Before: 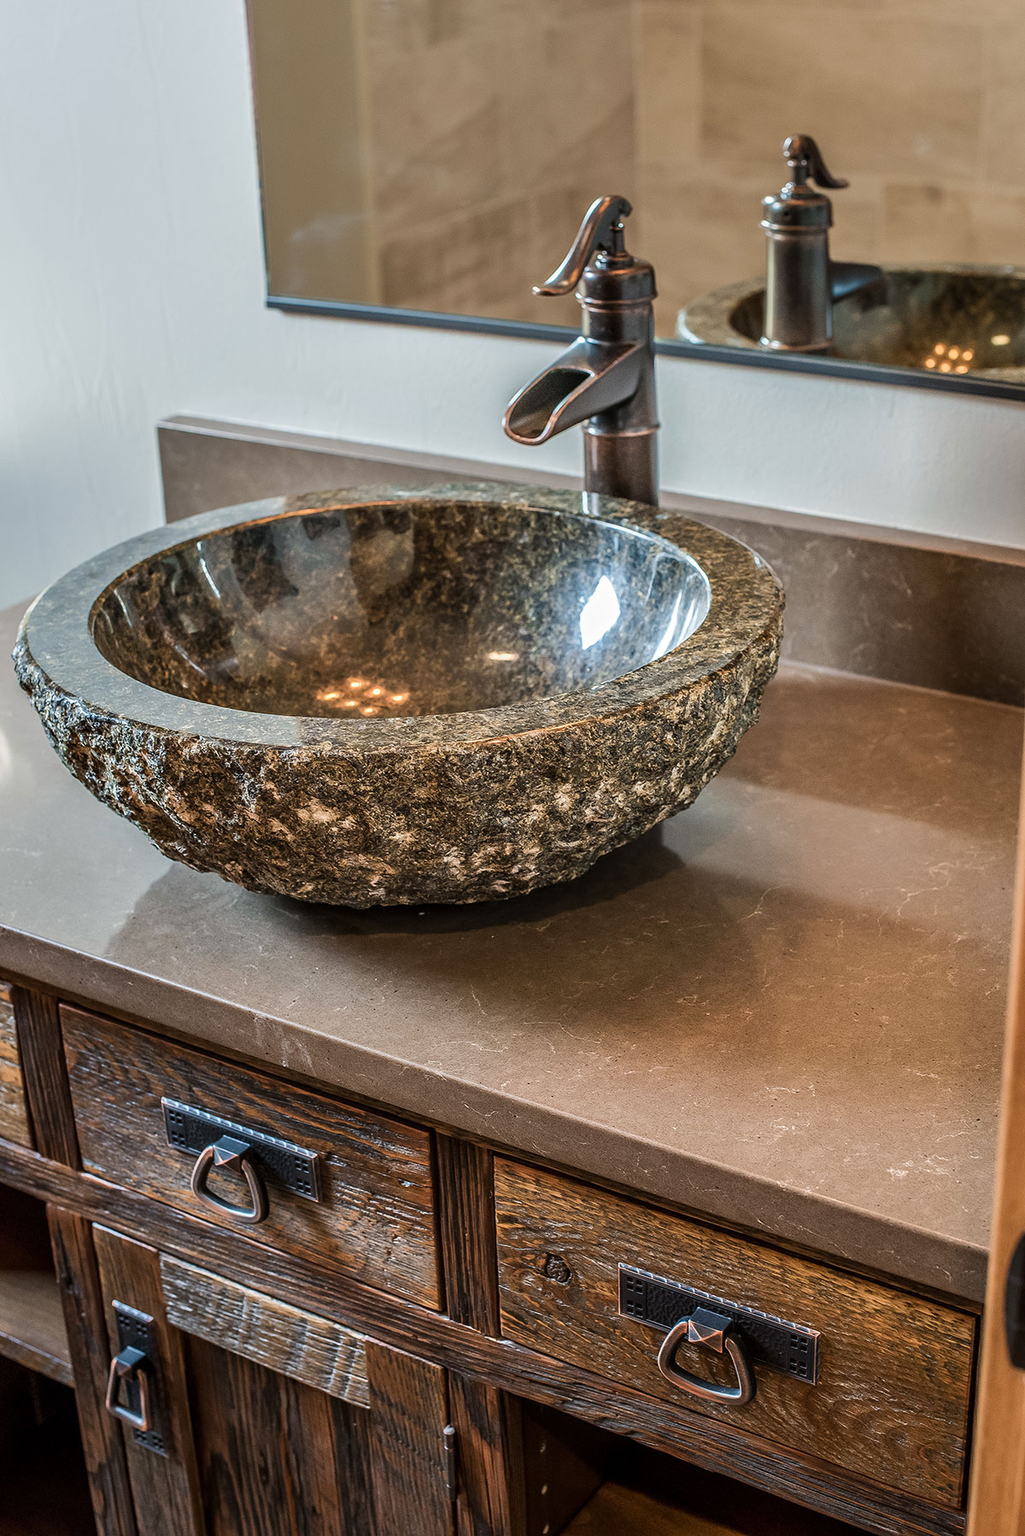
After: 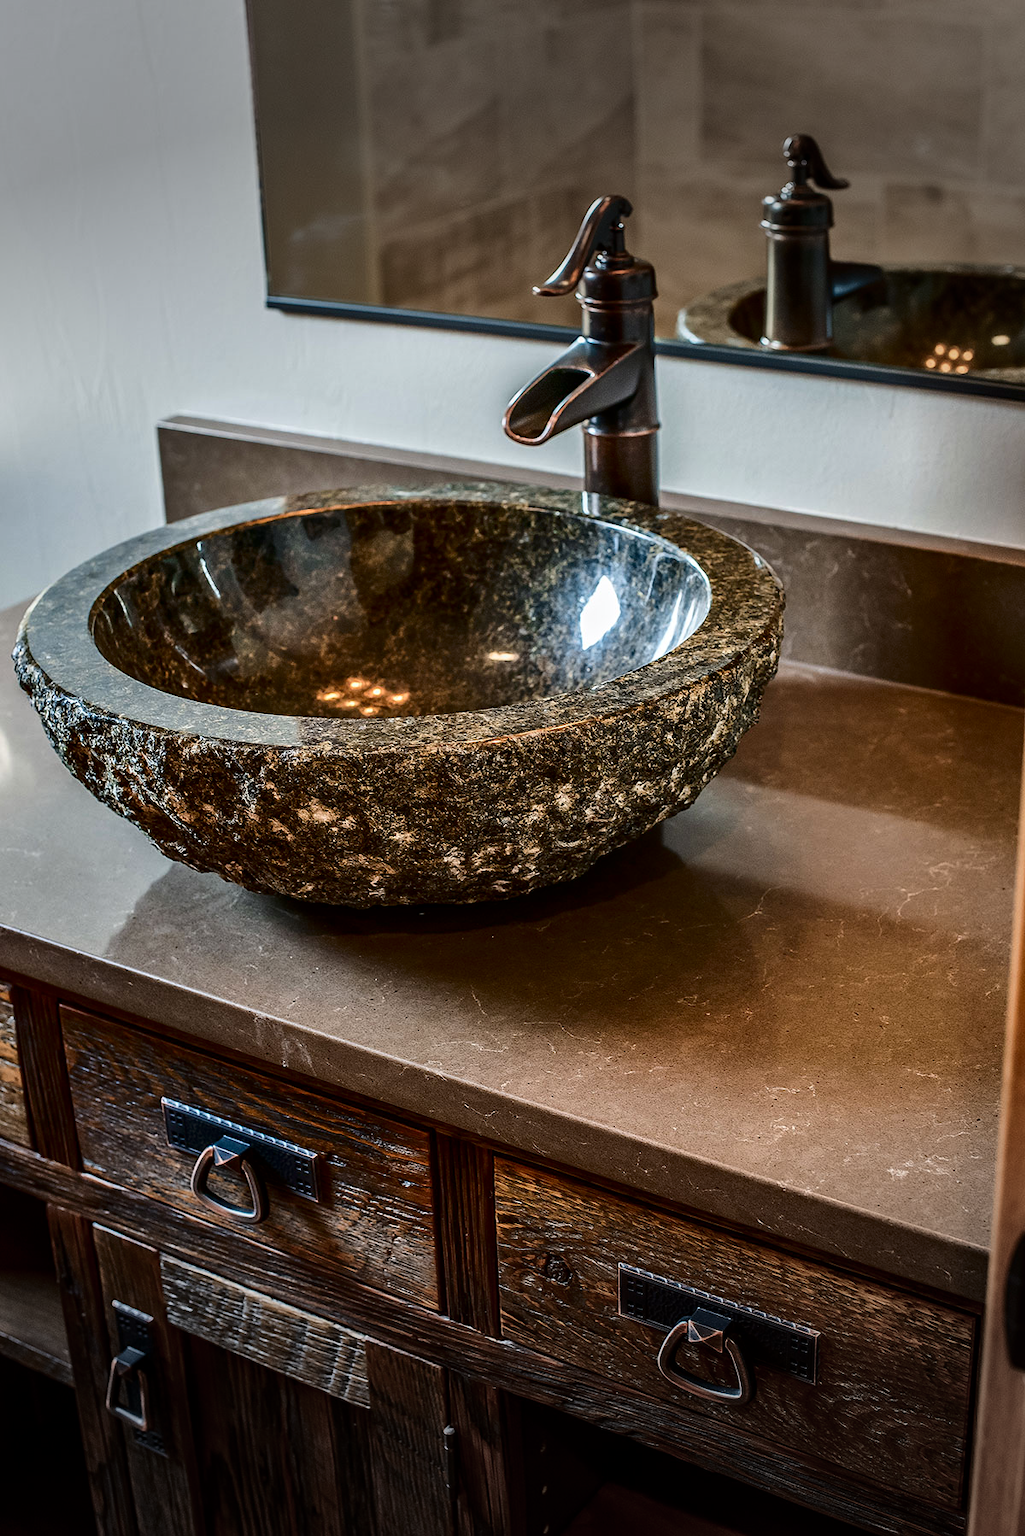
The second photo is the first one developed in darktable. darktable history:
color correction: highlights a* 0.047, highlights b* -0.602
vignetting: fall-off start 79.3%, width/height ratio 1.326, unbound false
contrast brightness saturation: contrast 0.187, brightness -0.231, saturation 0.118
